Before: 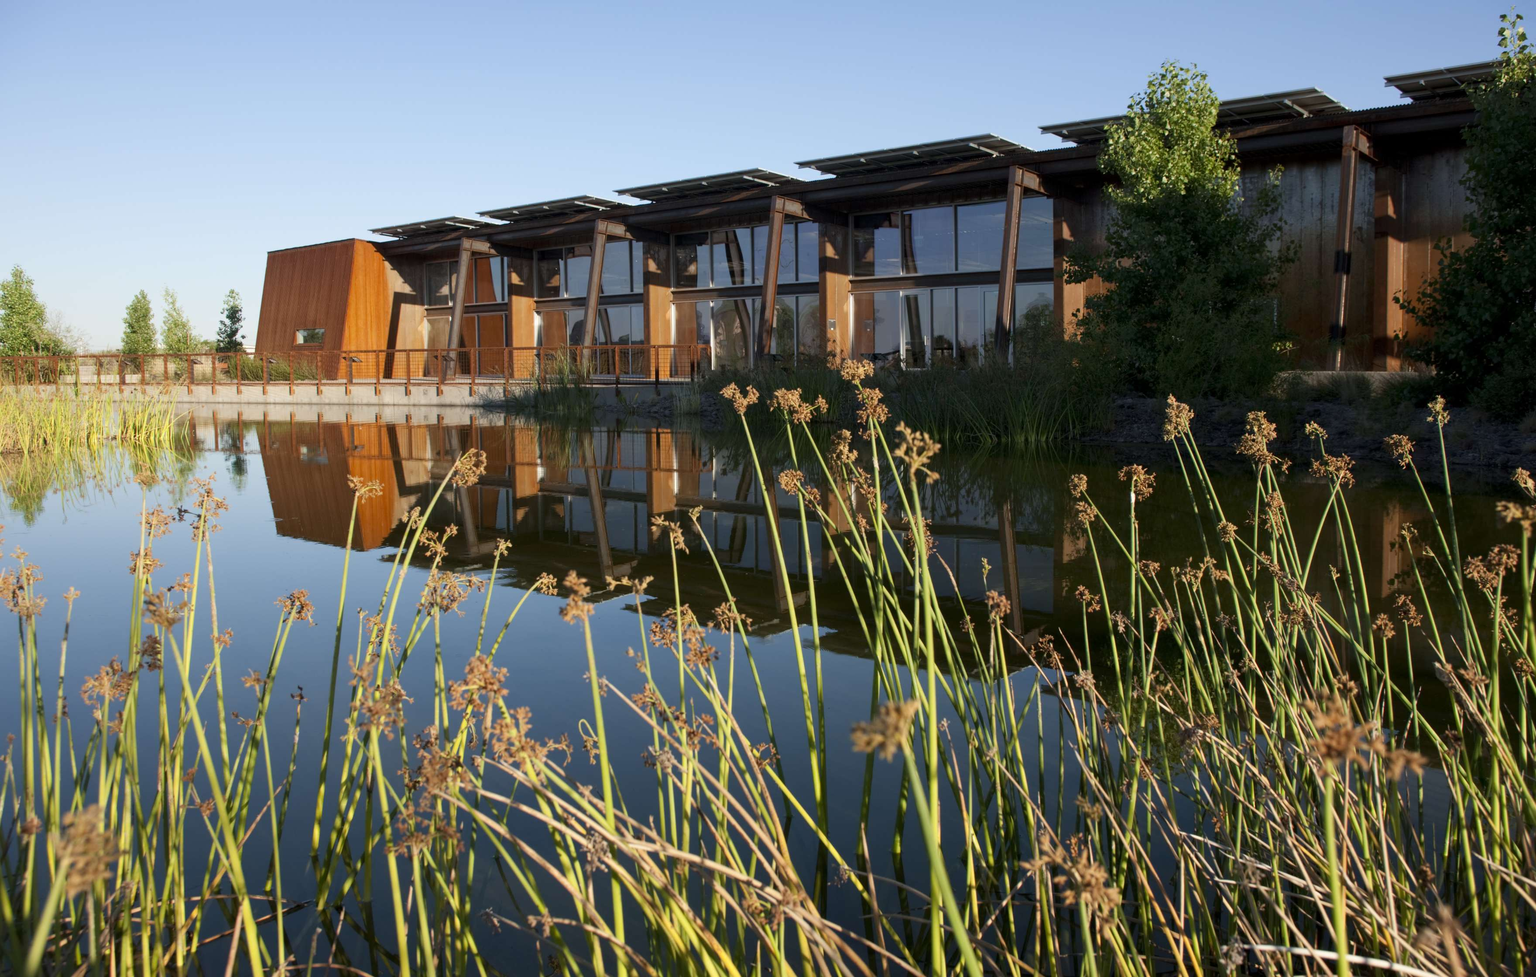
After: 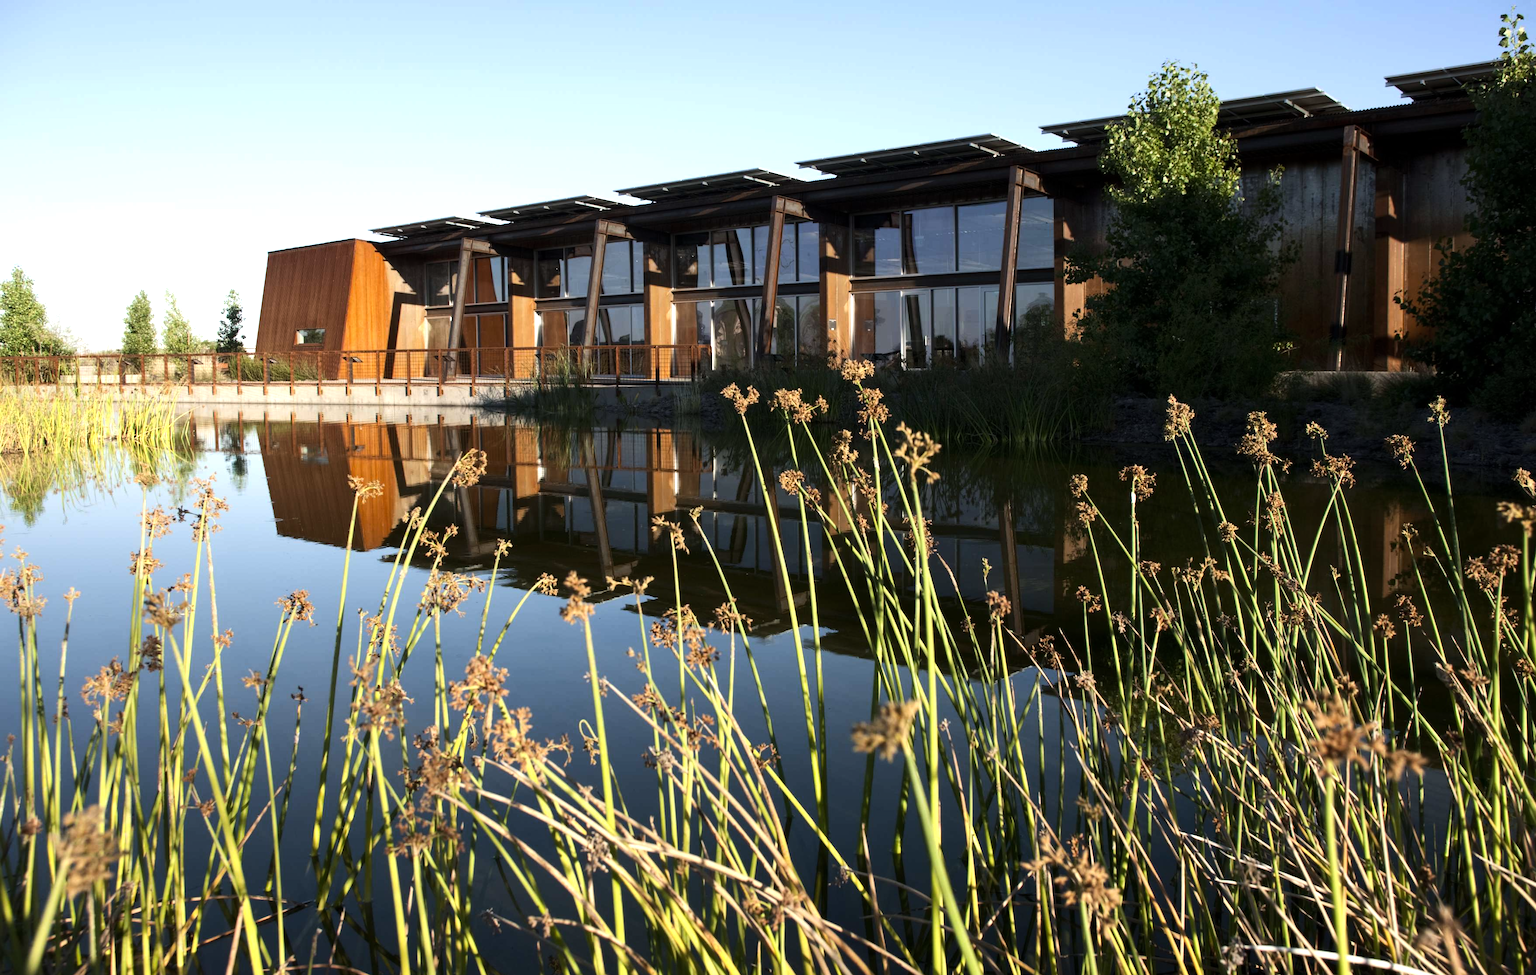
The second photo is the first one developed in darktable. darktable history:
crop: top 0.05%, bottom 0.098%
tone equalizer: -8 EV -0.75 EV, -7 EV -0.7 EV, -6 EV -0.6 EV, -5 EV -0.4 EV, -3 EV 0.4 EV, -2 EV 0.6 EV, -1 EV 0.7 EV, +0 EV 0.75 EV, edges refinement/feathering 500, mask exposure compensation -1.57 EV, preserve details no
